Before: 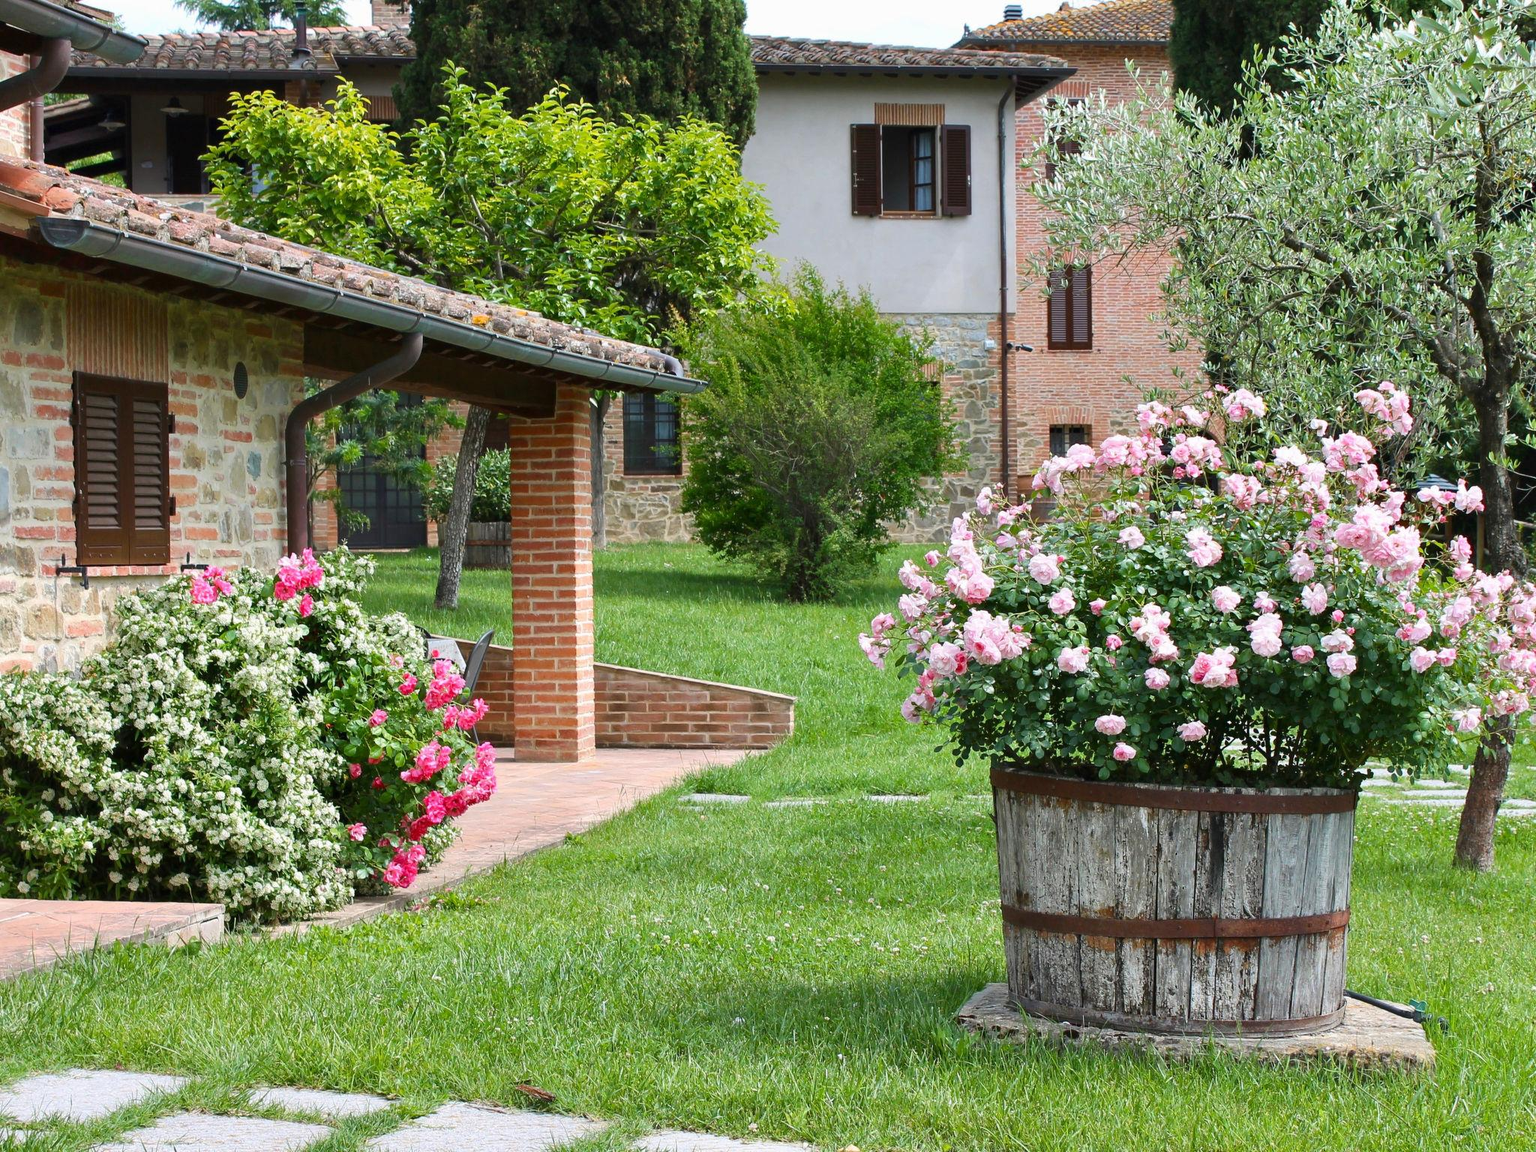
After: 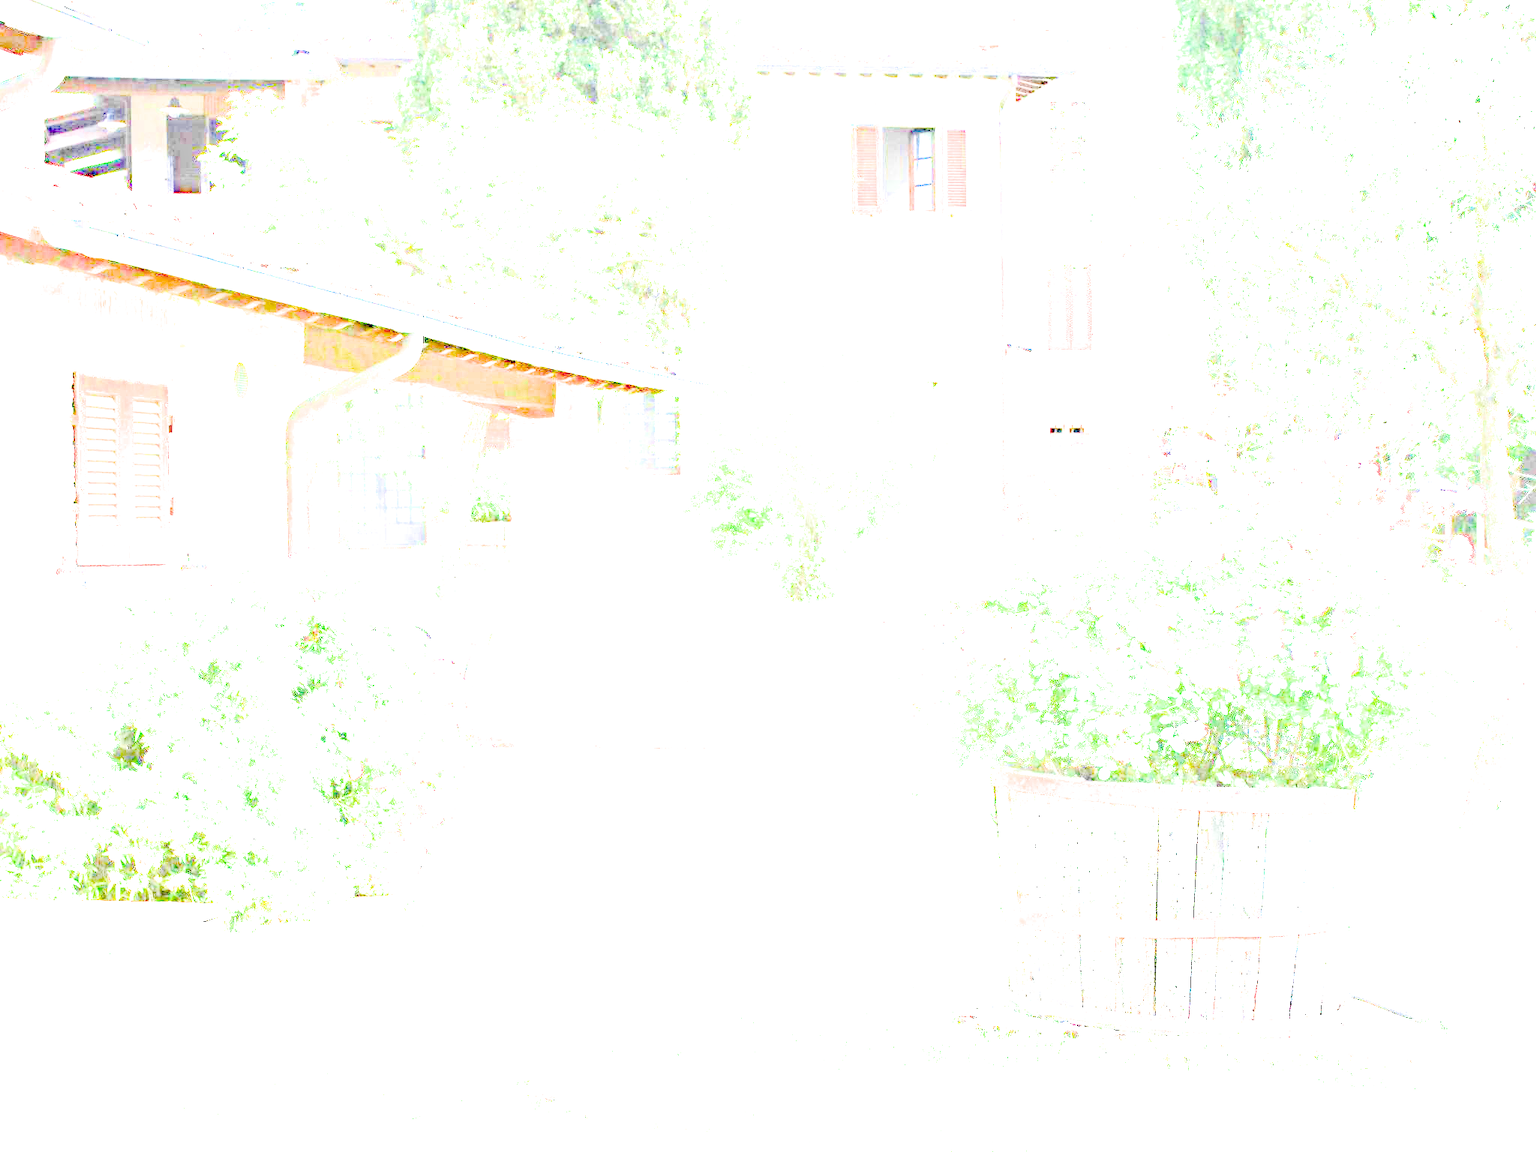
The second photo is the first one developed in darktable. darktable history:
color balance rgb: global offset › luminance -0.973%, perceptual saturation grading › global saturation 0.695%, perceptual saturation grading › mid-tones 11.614%
exposure: exposure 7.959 EV, compensate highlight preservation false
filmic rgb: black relative exposure -7.65 EV, white relative exposure 4.56 EV, hardness 3.61, contrast 1.059
haze removal: compatibility mode true, adaptive false
